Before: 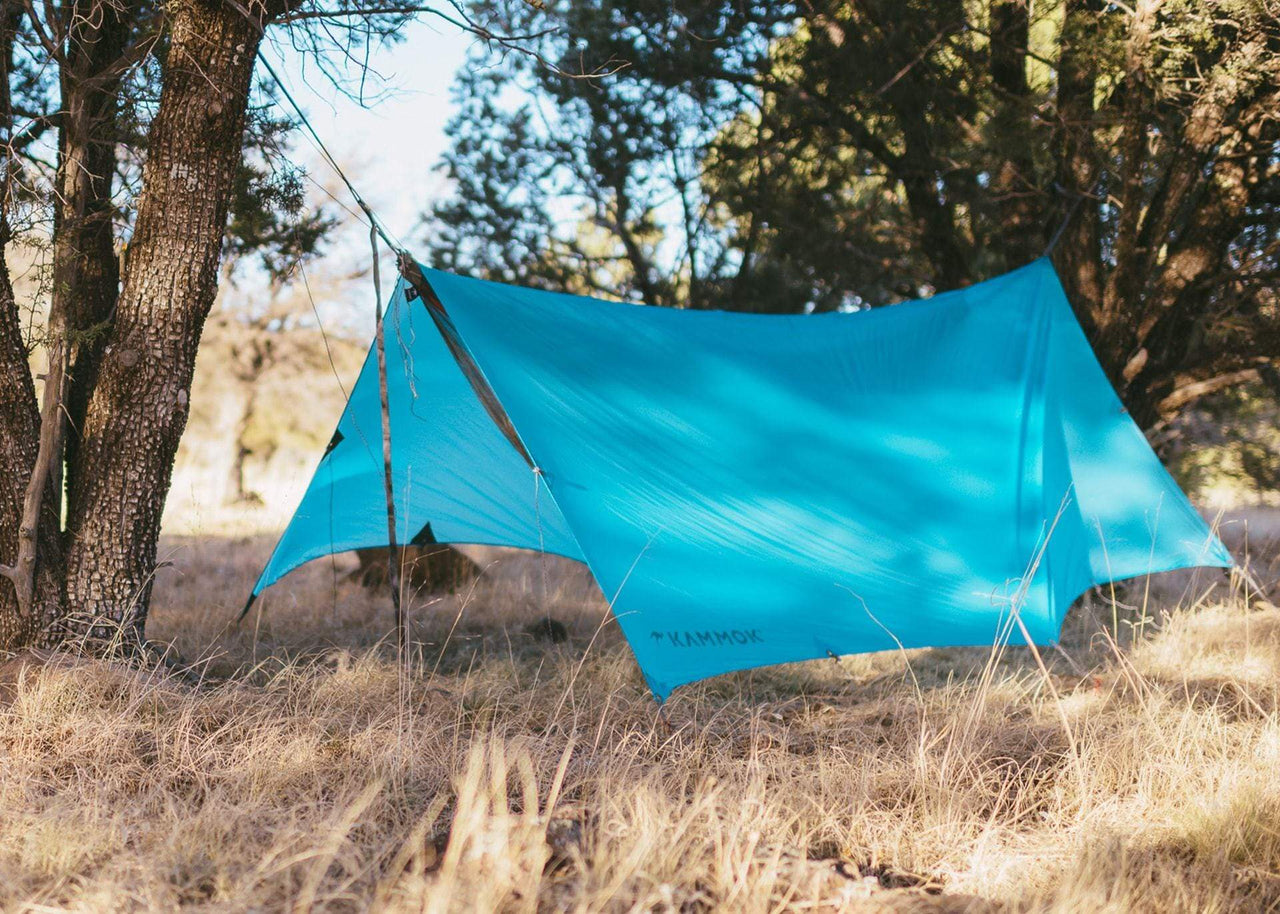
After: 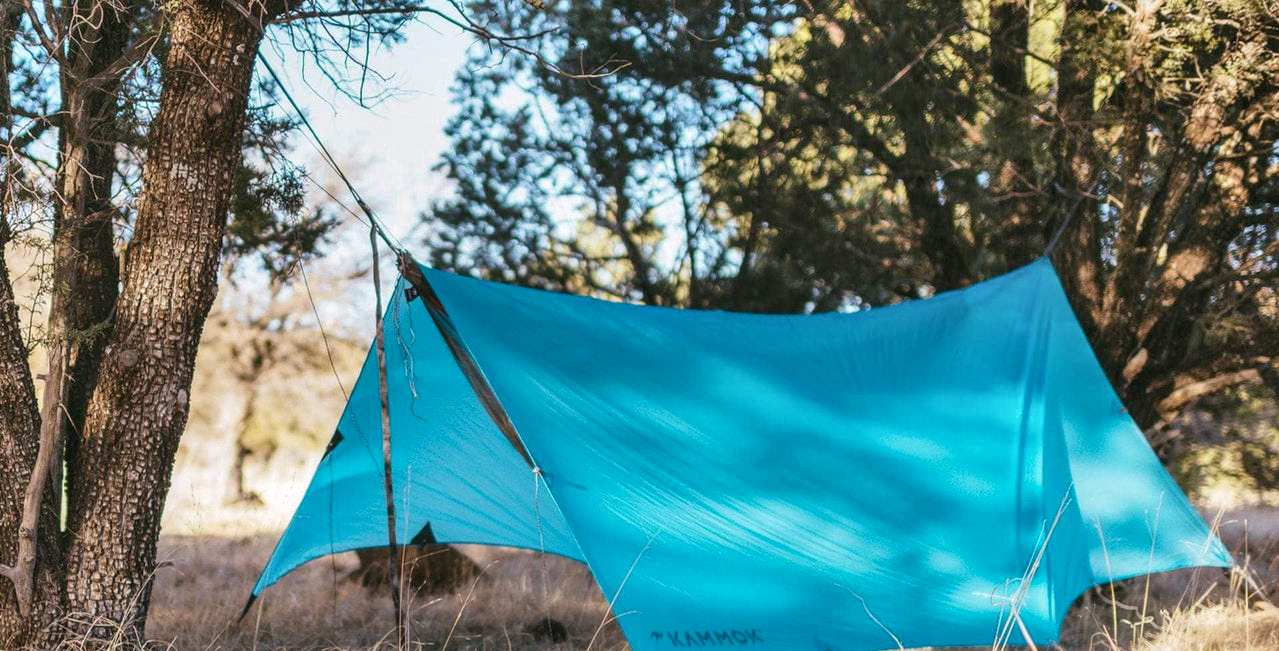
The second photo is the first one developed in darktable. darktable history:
crop: right 0.001%, bottom 28.714%
local contrast: on, module defaults
shadows and highlights: shadows 74.2, highlights -60.86, soften with gaussian
